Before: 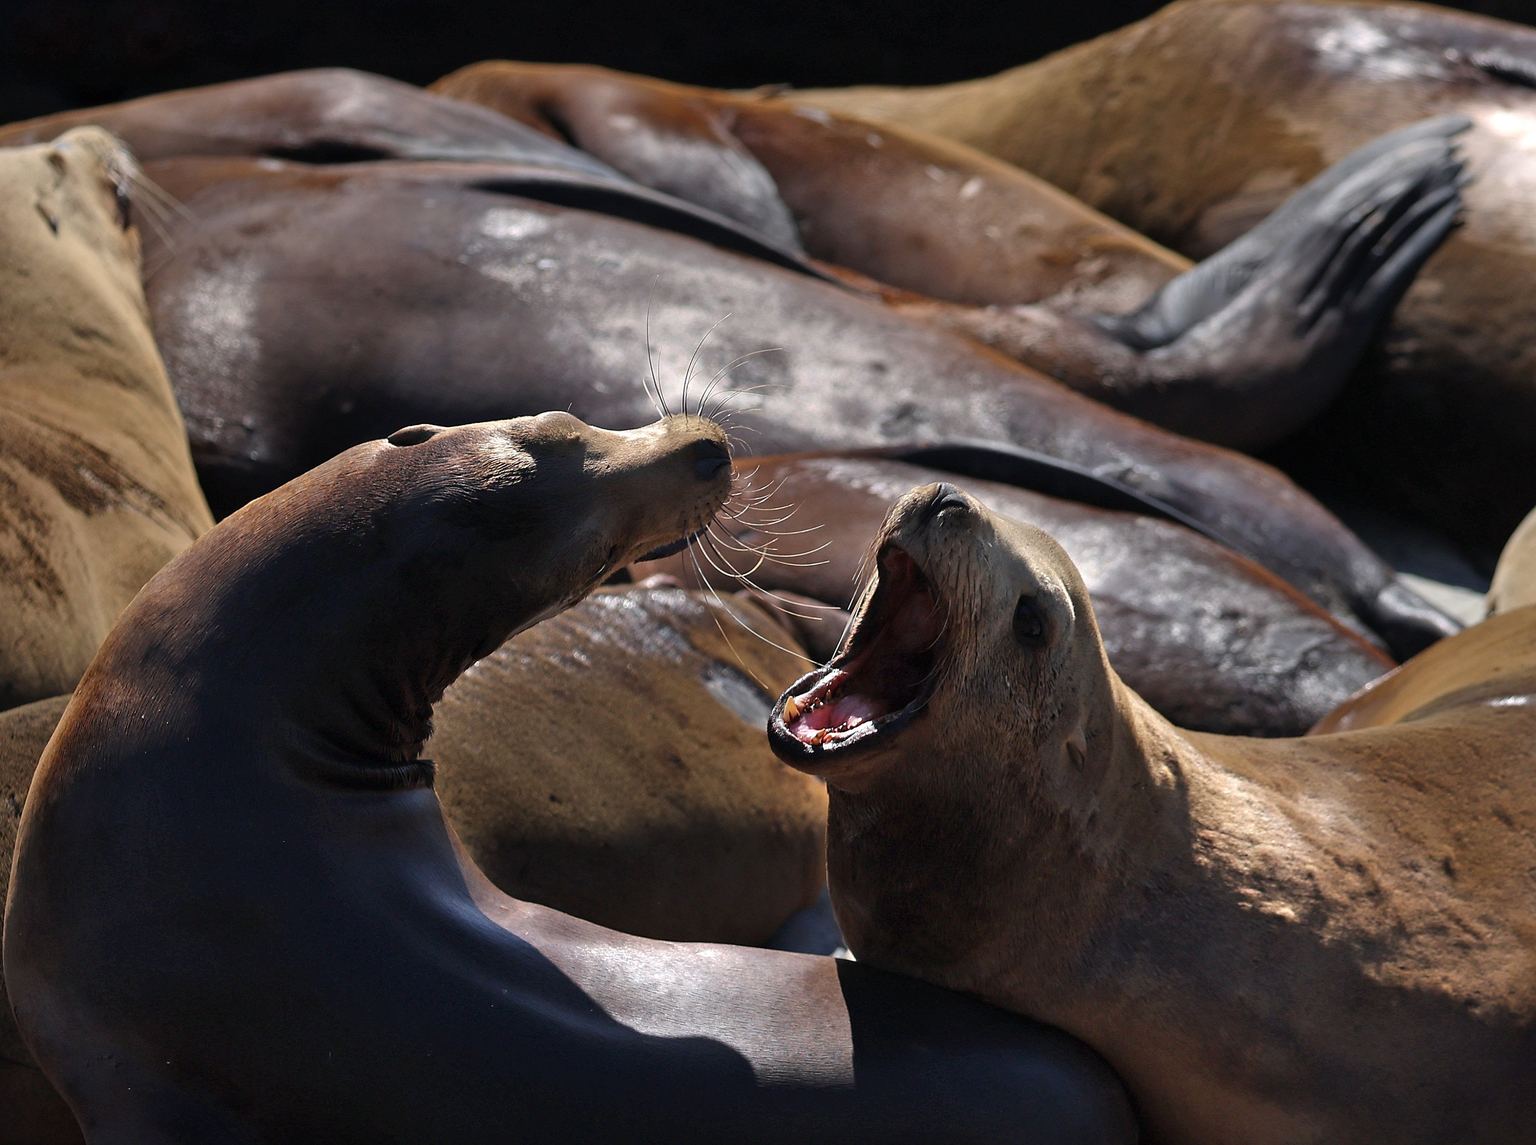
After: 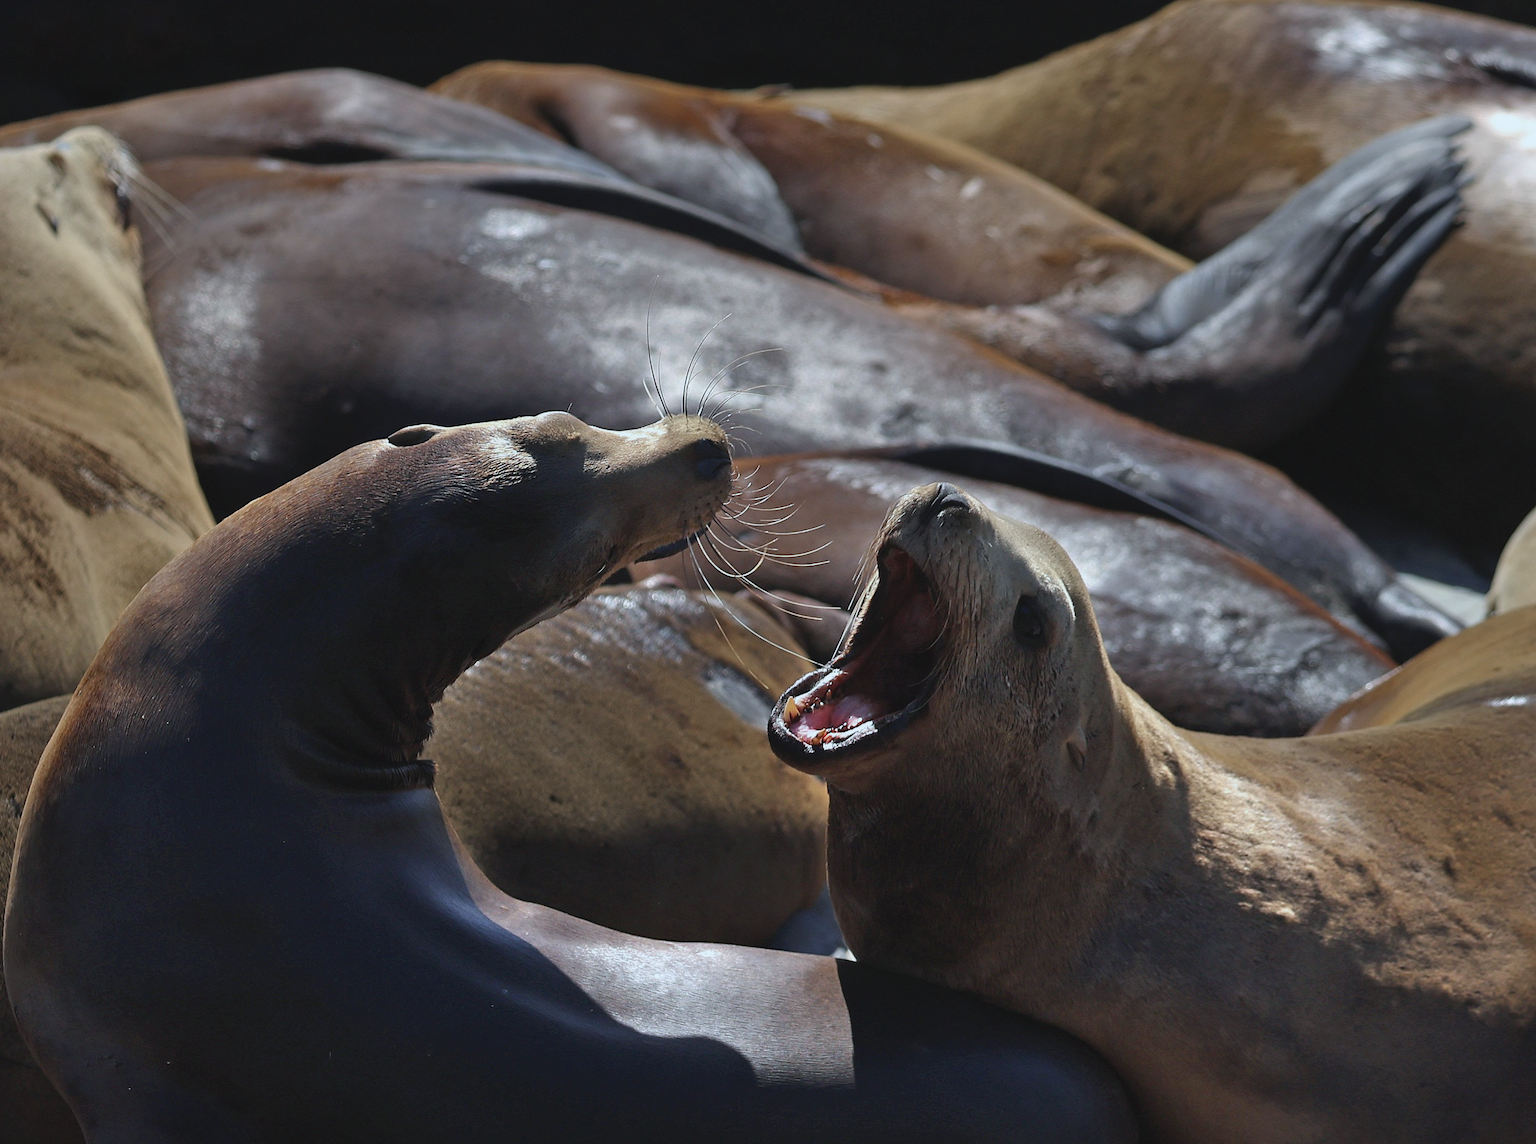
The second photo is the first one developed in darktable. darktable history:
white balance: red 0.925, blue 1.046
contrast brightness saturation: contrast -0.1, saturation -0.1
